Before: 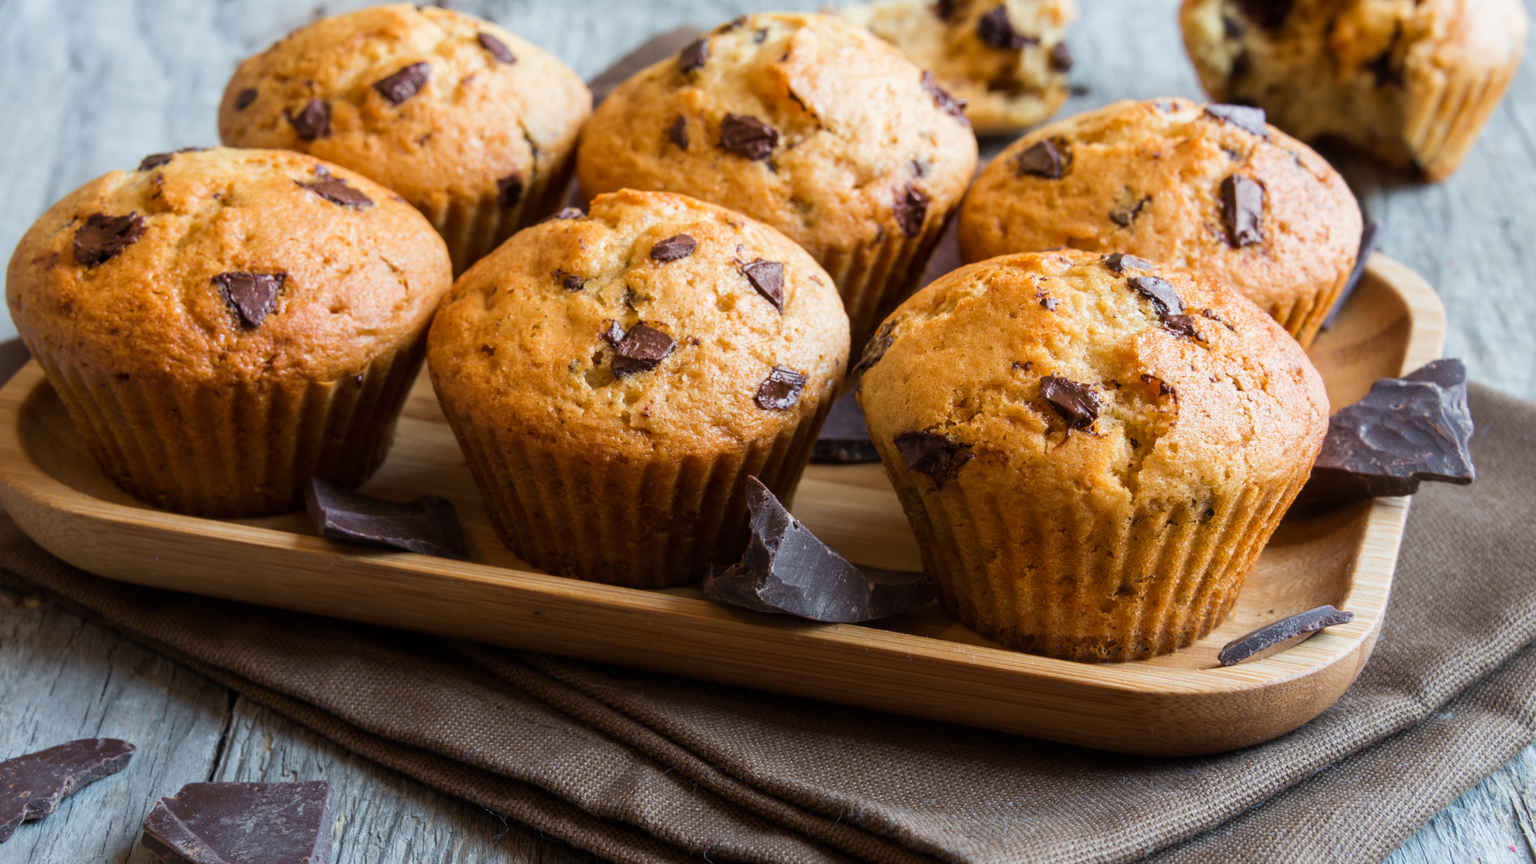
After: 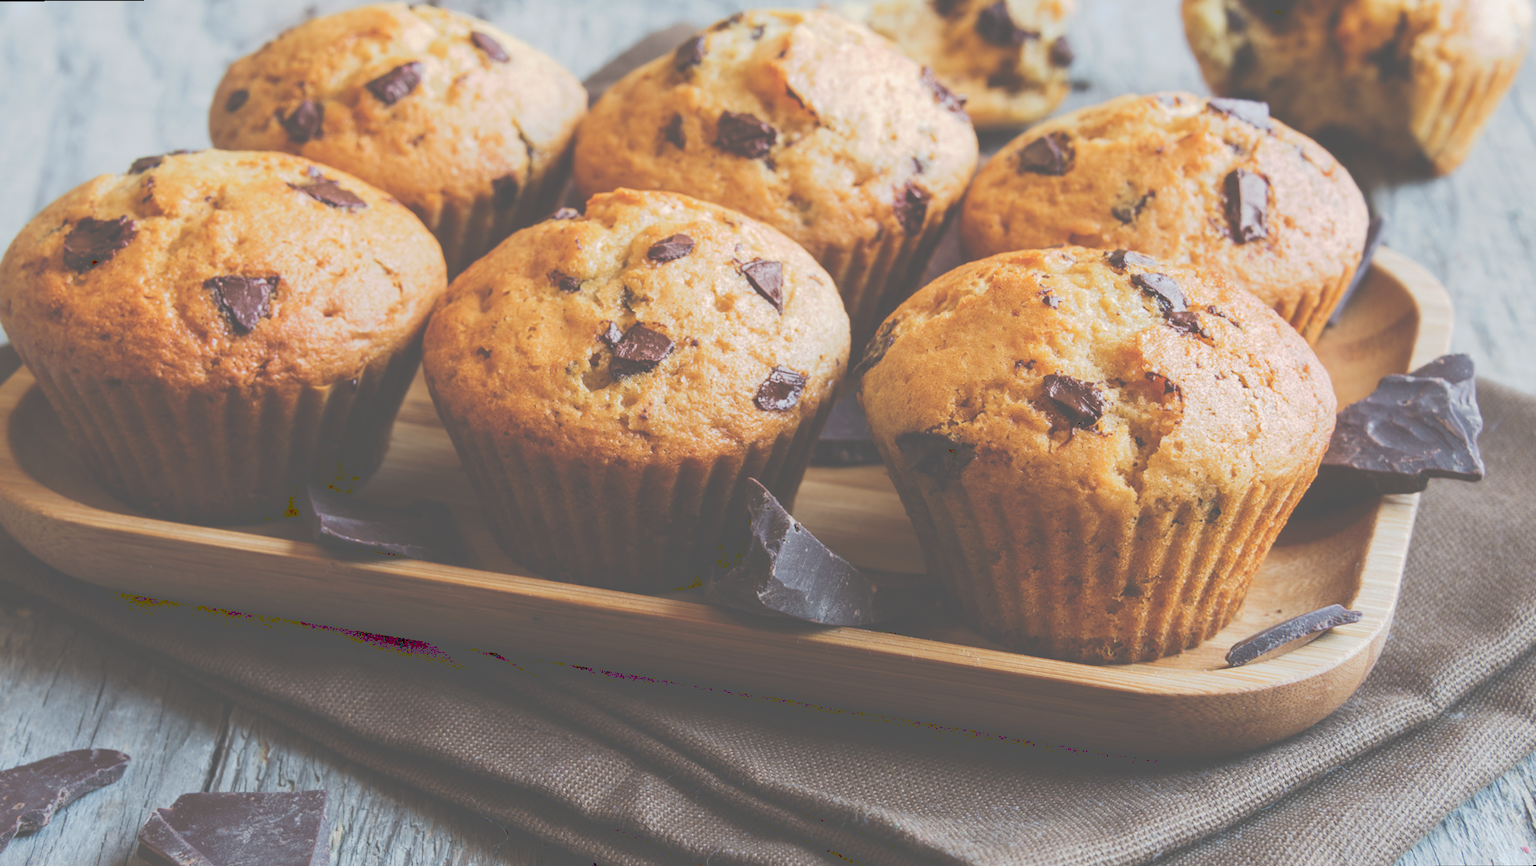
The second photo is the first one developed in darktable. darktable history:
rotate and perspective: rotation -0.45°, automatic cropping original format, crop left 0.008, crop right 0.992, crop top 0.012, crop bottom 0.988
tone curve: curves: ch0 [(0, 0) (0.003, 0.346) (0.011, 0.346) (0.025, 0.346) (0.044, 0.35) (0.069, 0.354) (0.1, 0.361) (0.136, 0.368) (0.177, 0.381) (0.224, 0.395) (0.277, 0.421) (0.335, 0.458) (0.399, 0.502) (0.468, 0.556) (0.543, 0.617) (0.623, 0.685) (0.709, 0.748) (0.801, 0.814) (0.898, 0.865) (1, 1)], preserve colors none
